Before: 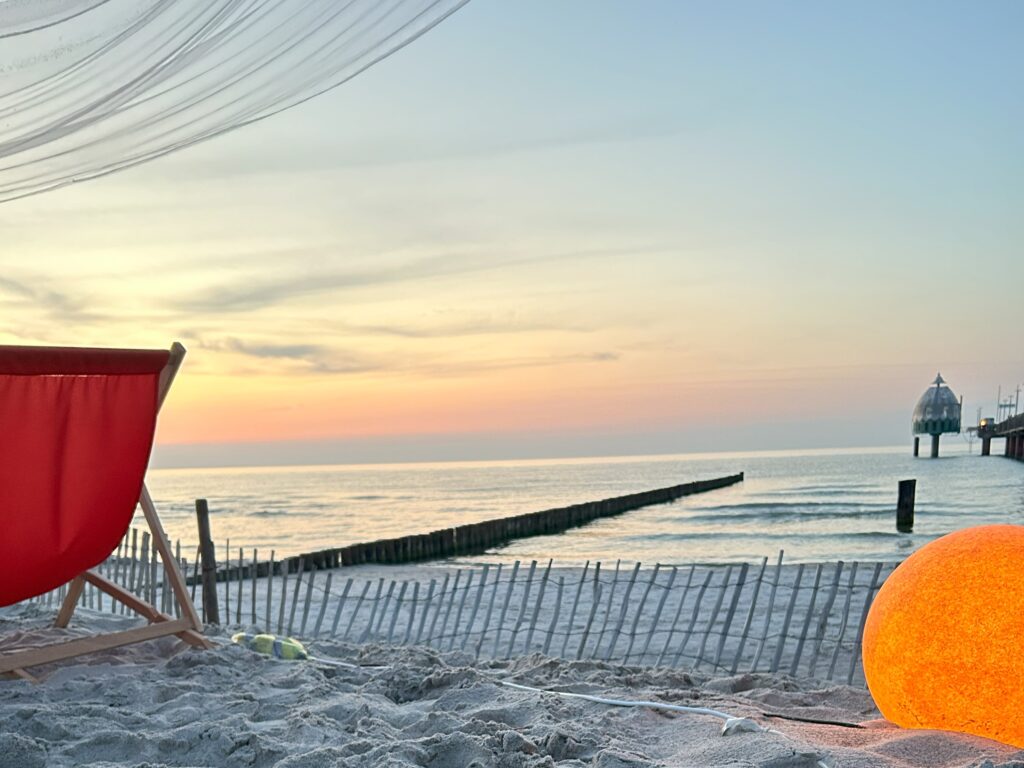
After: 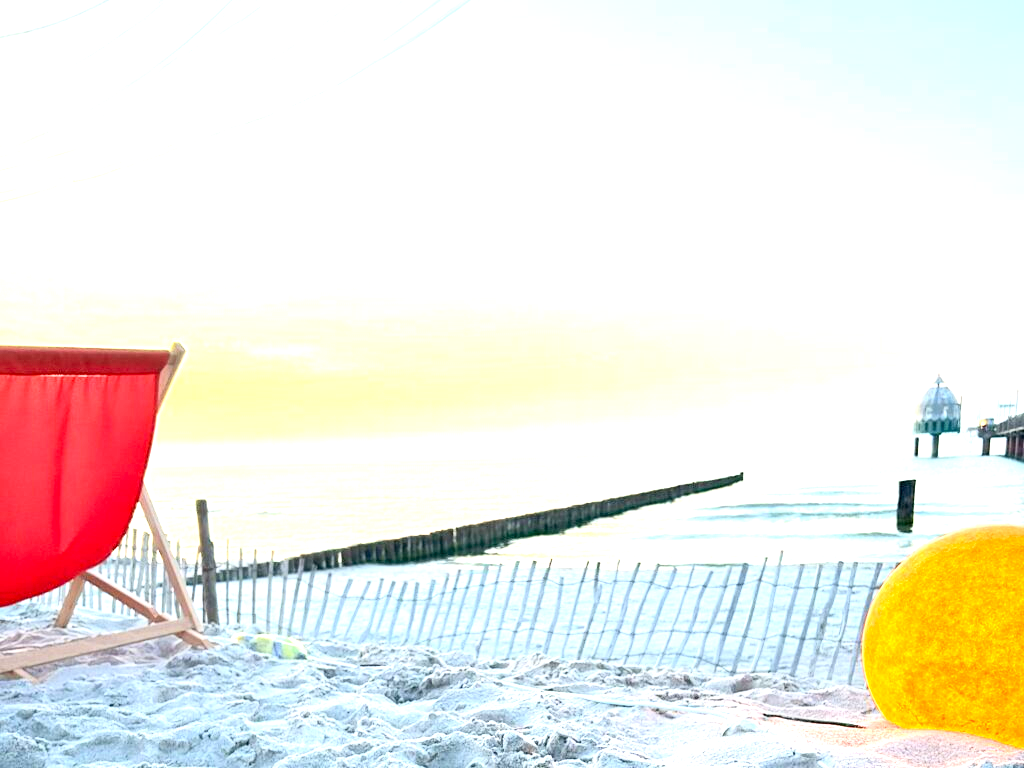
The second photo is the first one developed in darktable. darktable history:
exposure: black level correction 0.001, exposure 1.84 EV, compensate highlight preservation false
contrast brightness saturation: contrast 0.2, brightness 0.15, saturation 0.14
